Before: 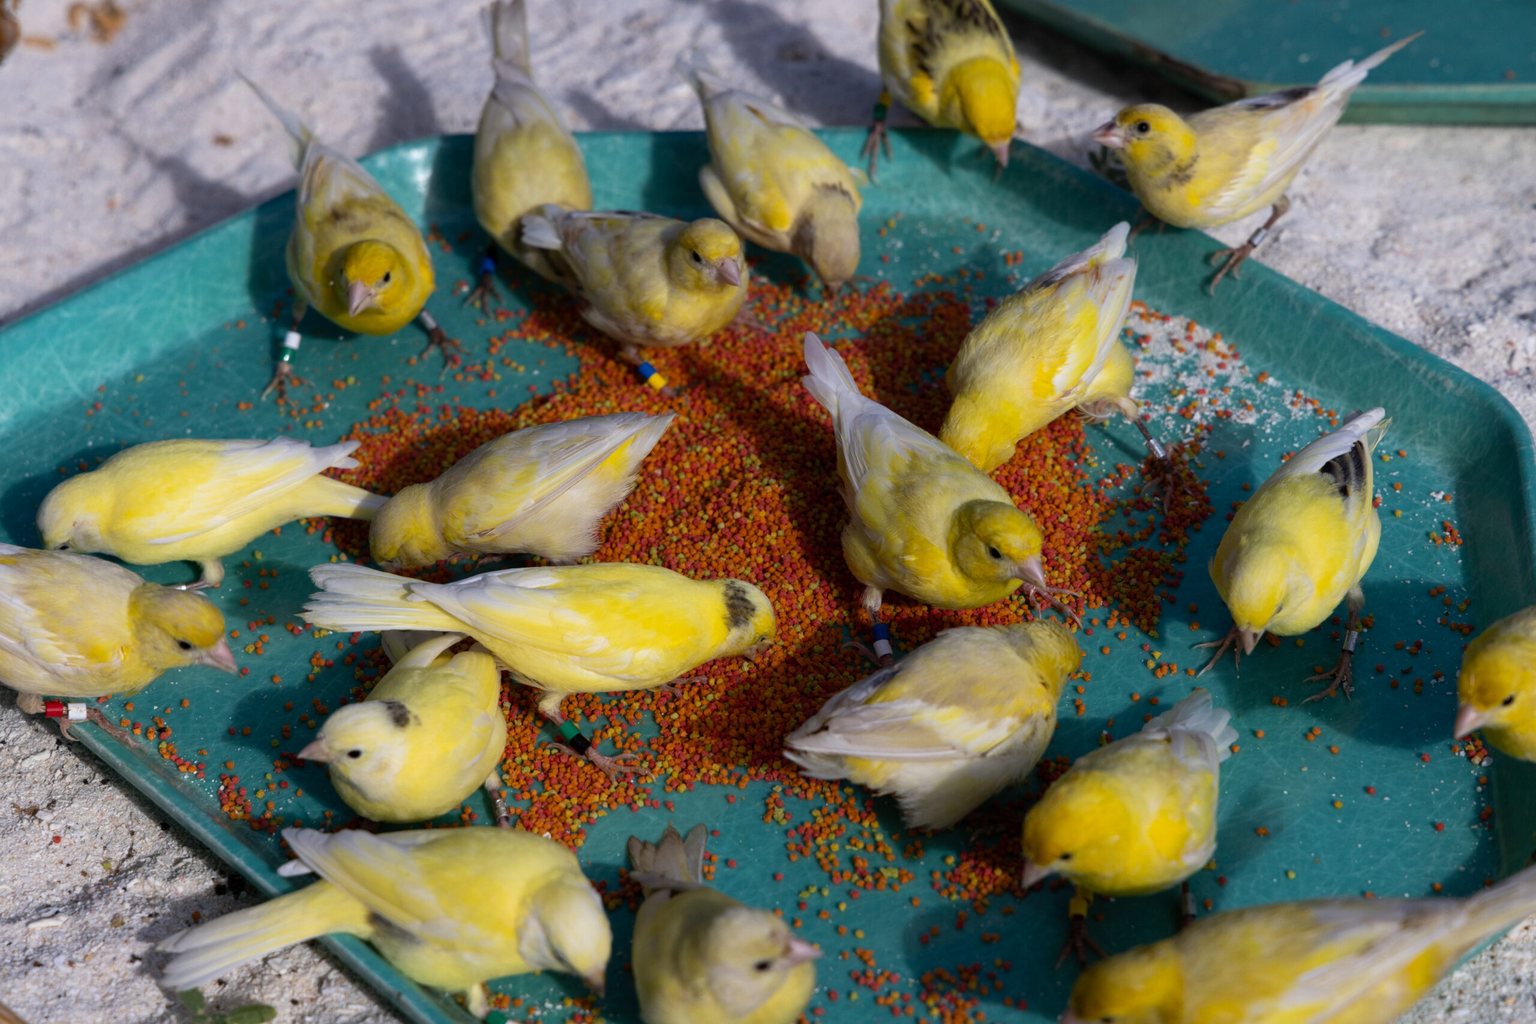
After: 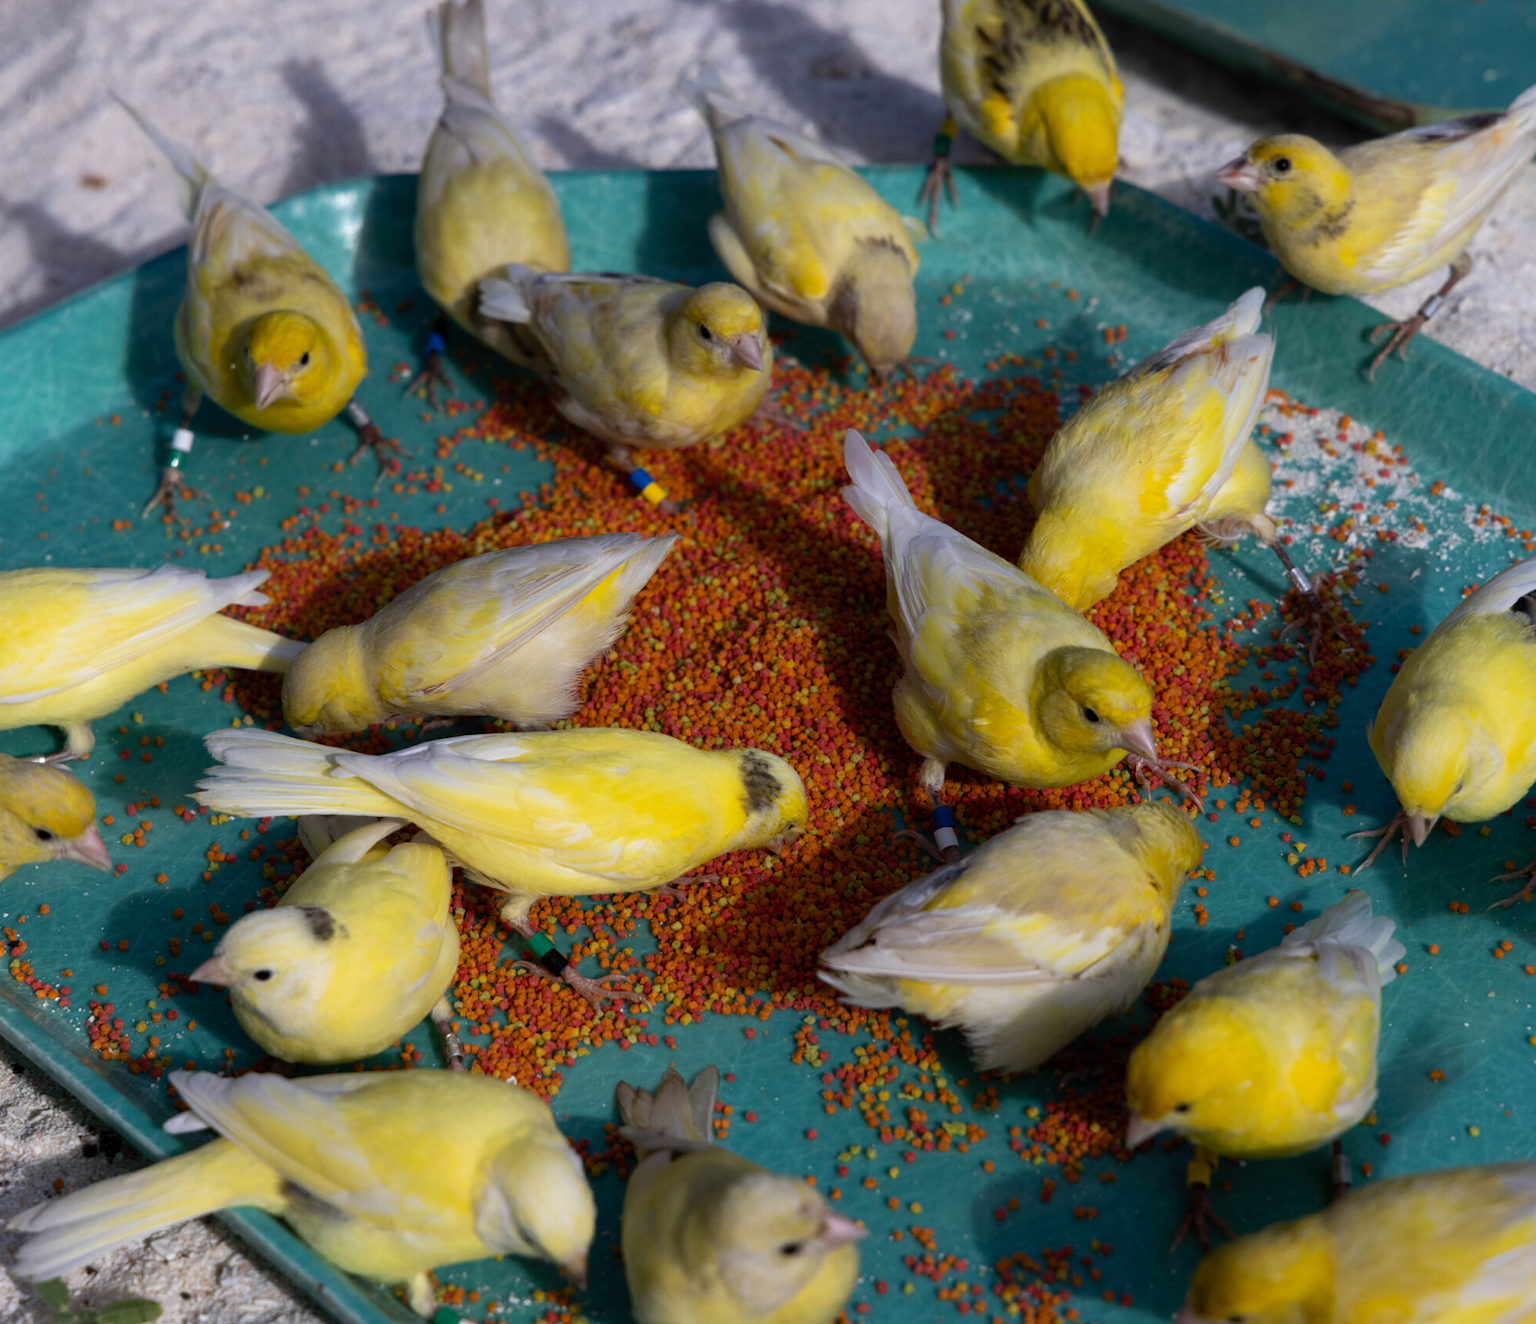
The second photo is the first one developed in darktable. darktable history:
crop: left 9.879%, right 12.76%
